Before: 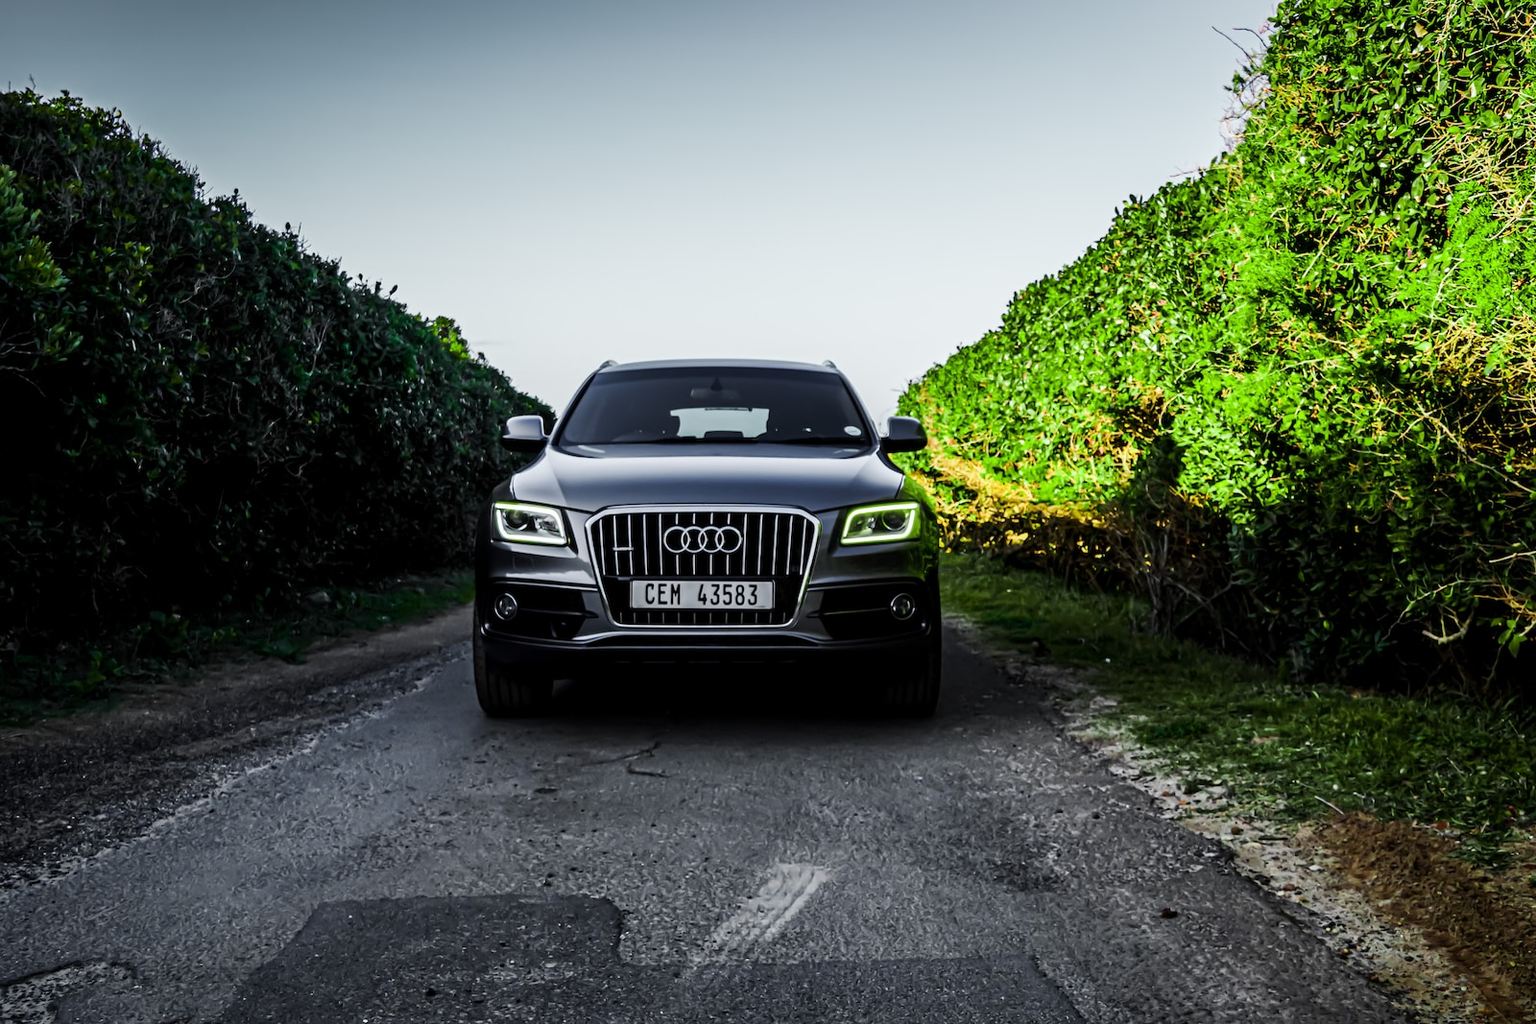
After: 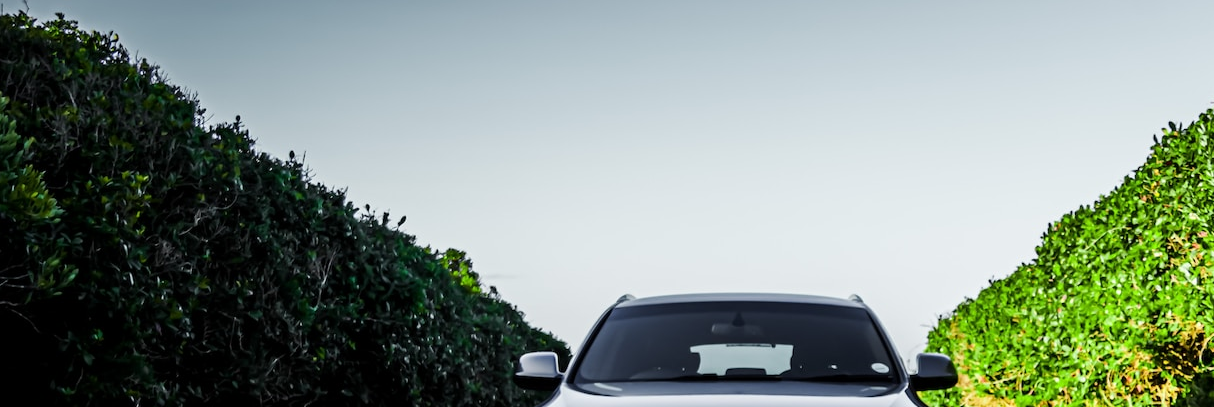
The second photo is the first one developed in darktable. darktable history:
crop: left 0.523%, top 7.637%, right 23.577%, bottom 54.159%
